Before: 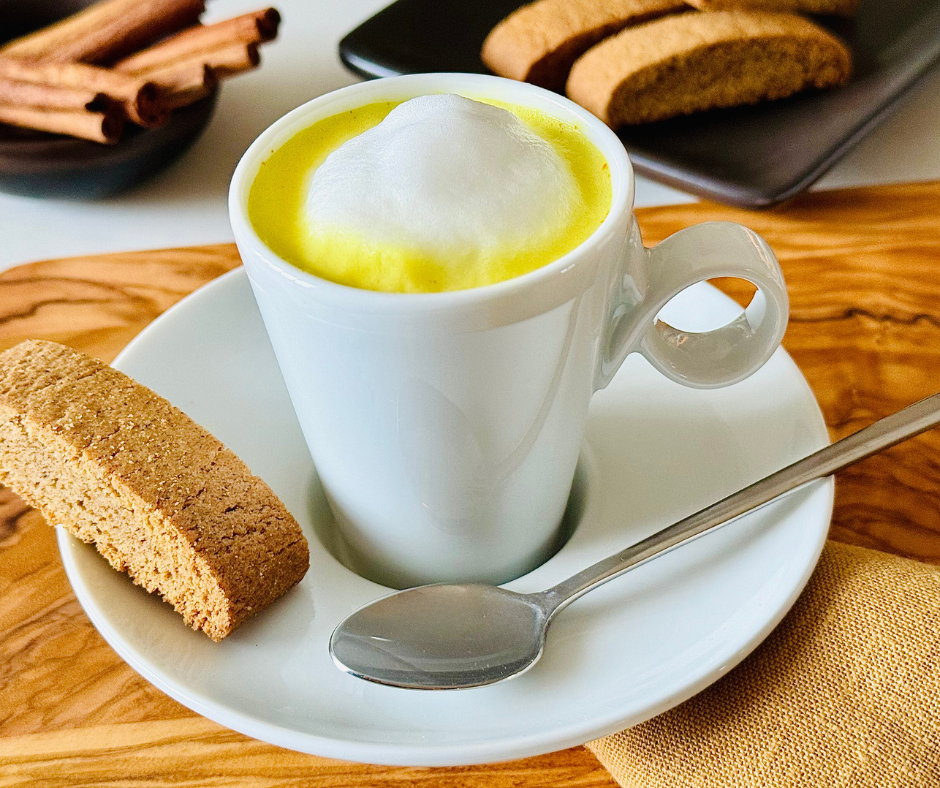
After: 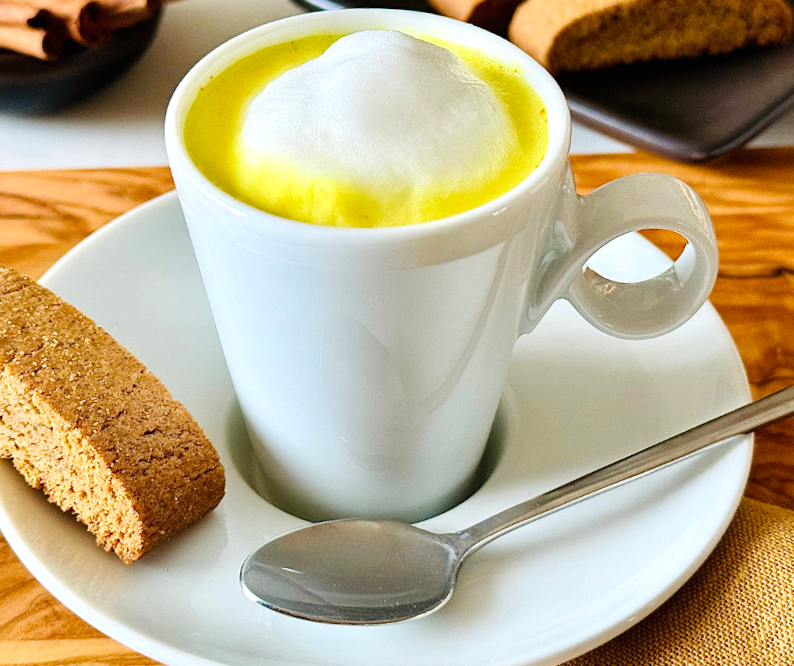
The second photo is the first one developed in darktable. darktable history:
color balance: contrast 10%
crop and rotate: angle -3.27°, left 5.211%, top 5.211%, right 4.607%, bottom 4.607%
